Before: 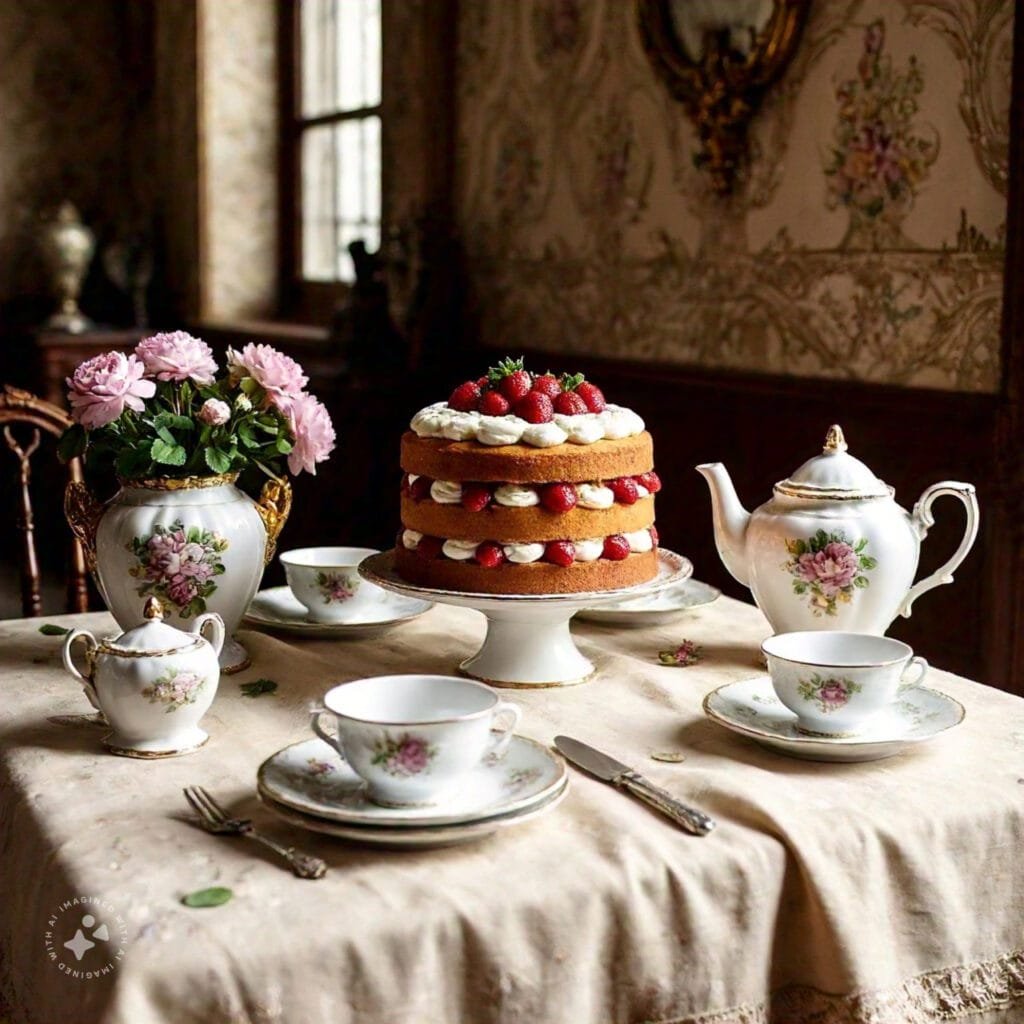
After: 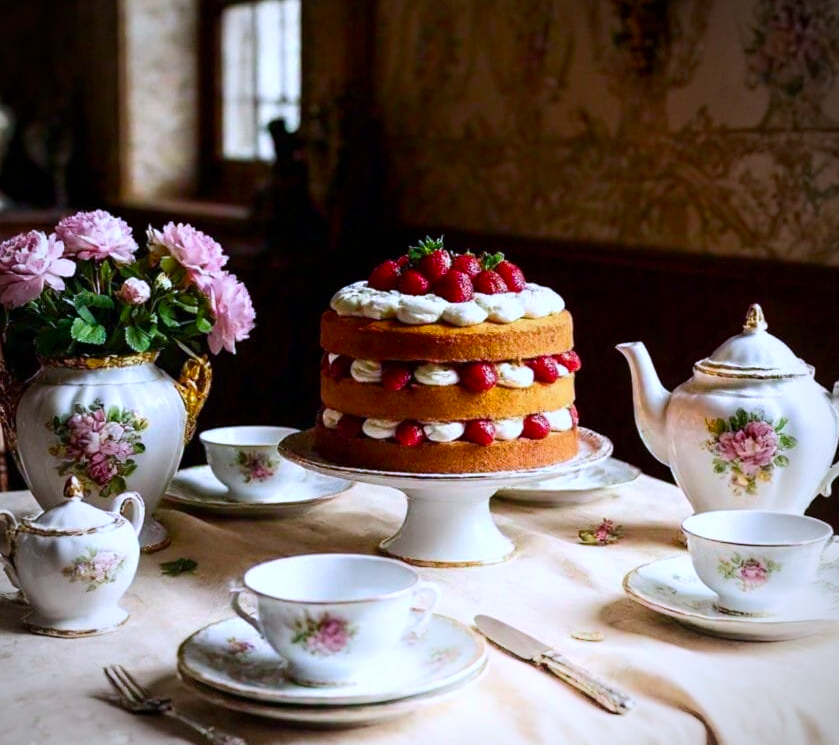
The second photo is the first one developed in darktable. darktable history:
shadows and highlights: shadows -54.3, highlights 86.09, soften with gaussian
color balance rgb: perceptual saturation grading › global saturation 25%, global vibrance 20%
color calibration: illuminant as shot in camera, x 0.37, y 0.382, temperature 4313.32 K
vignetting: on, module defaults
crop: left 7.856%, top 11.836%, right 10.12%, bottom 15.387%
